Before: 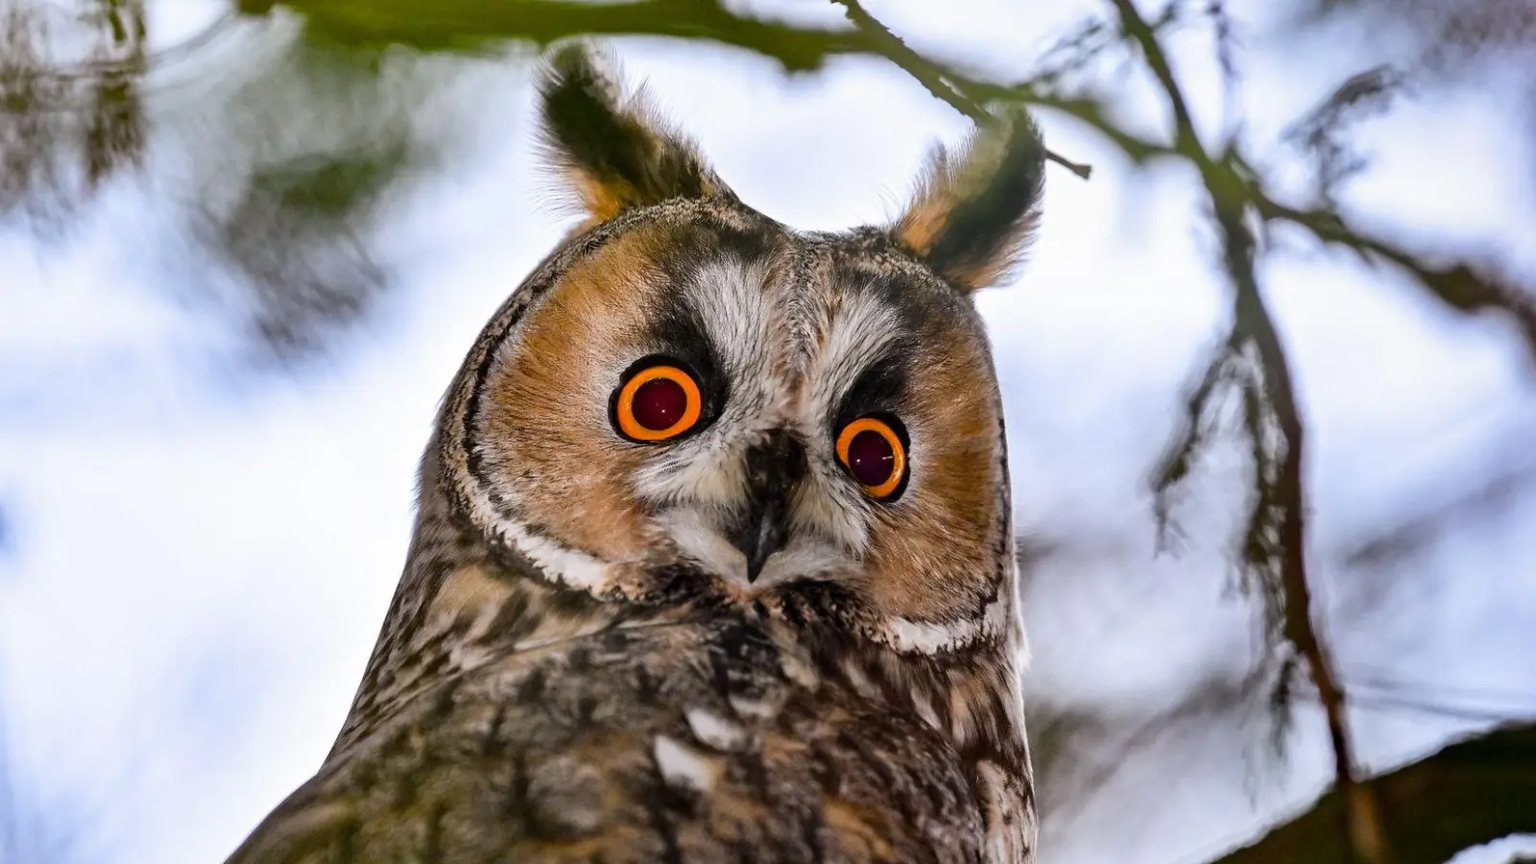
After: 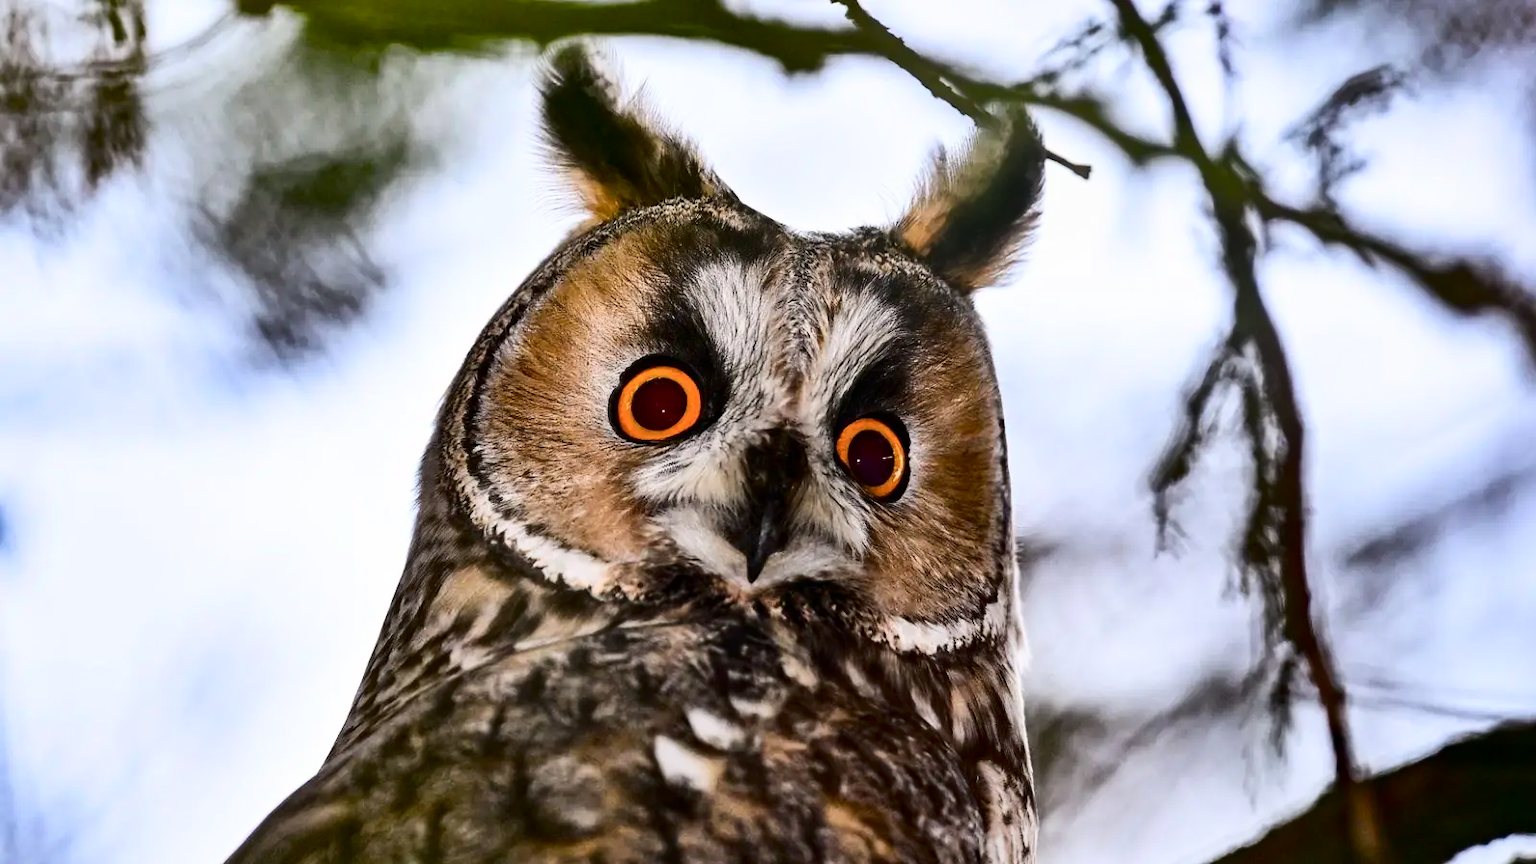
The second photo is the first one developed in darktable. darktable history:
contrast brightness saturation: contrast 0.28
shadows and highlights: shadows 52.65, soften with gaussian
